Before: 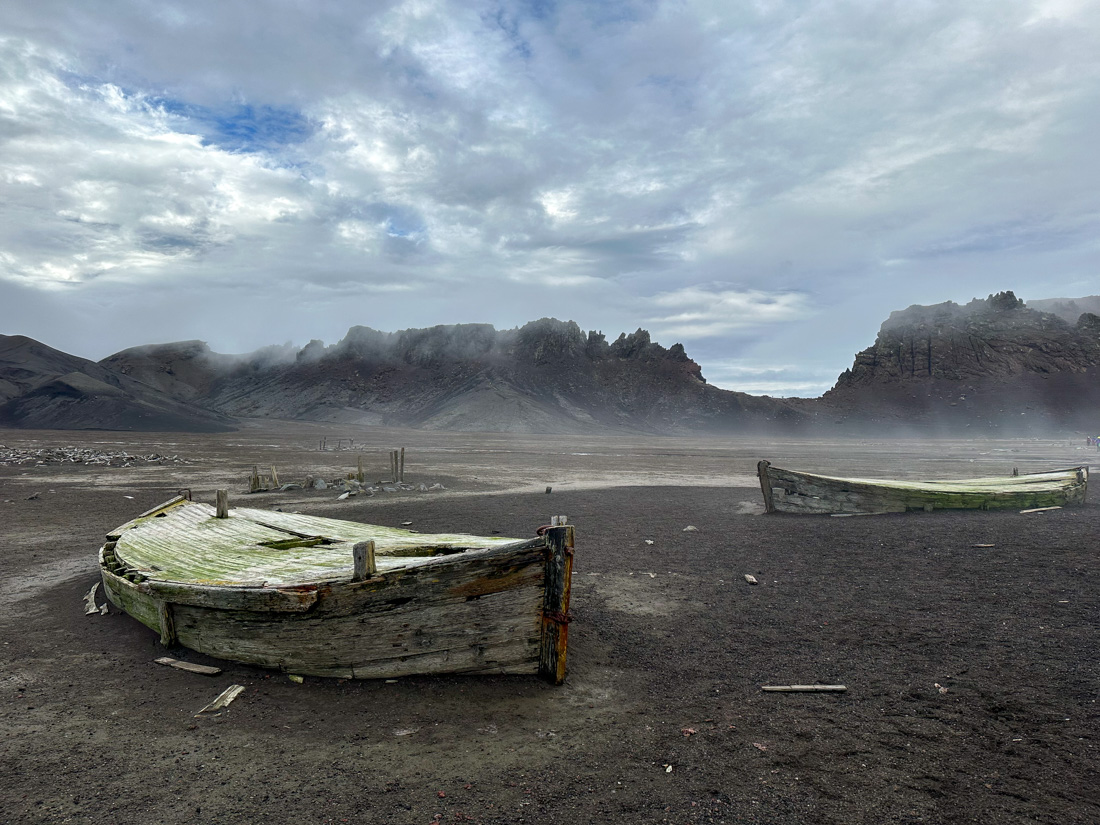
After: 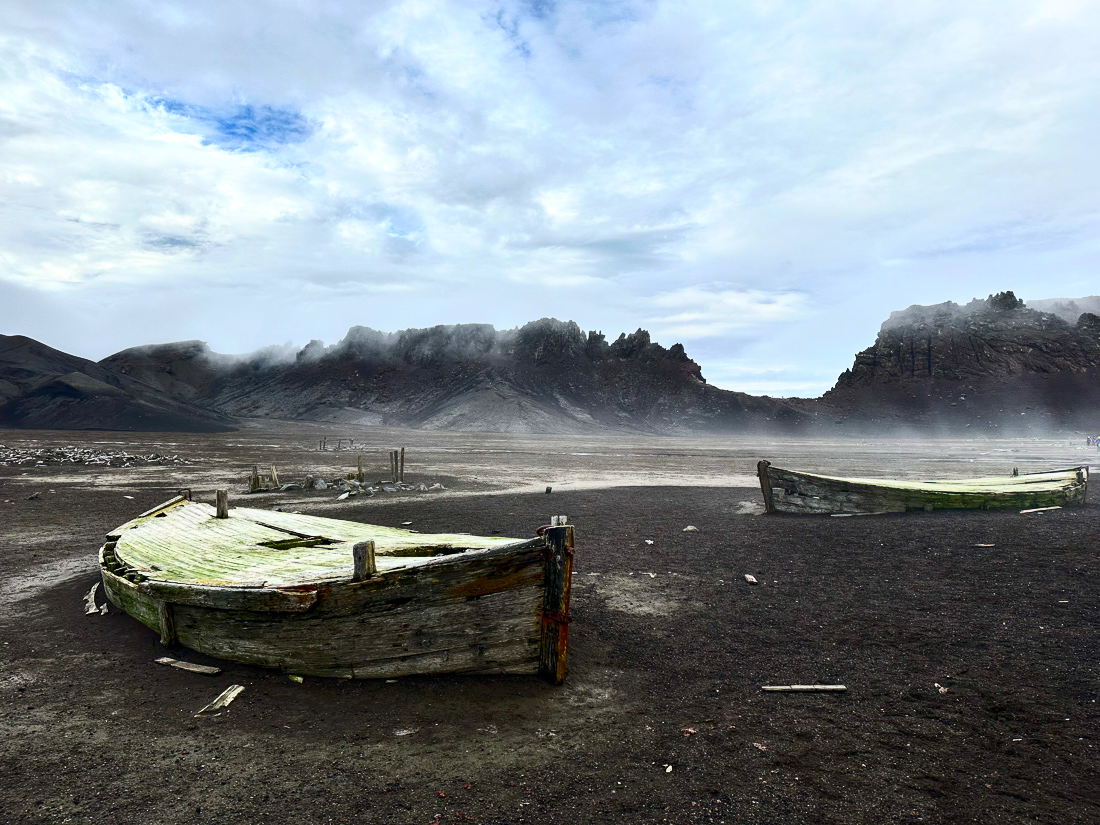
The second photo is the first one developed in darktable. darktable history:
tone equalizer: on, module defaults
contrast brightness saturation: contrast 0.4, brightness 0.11, saturation 0.205
